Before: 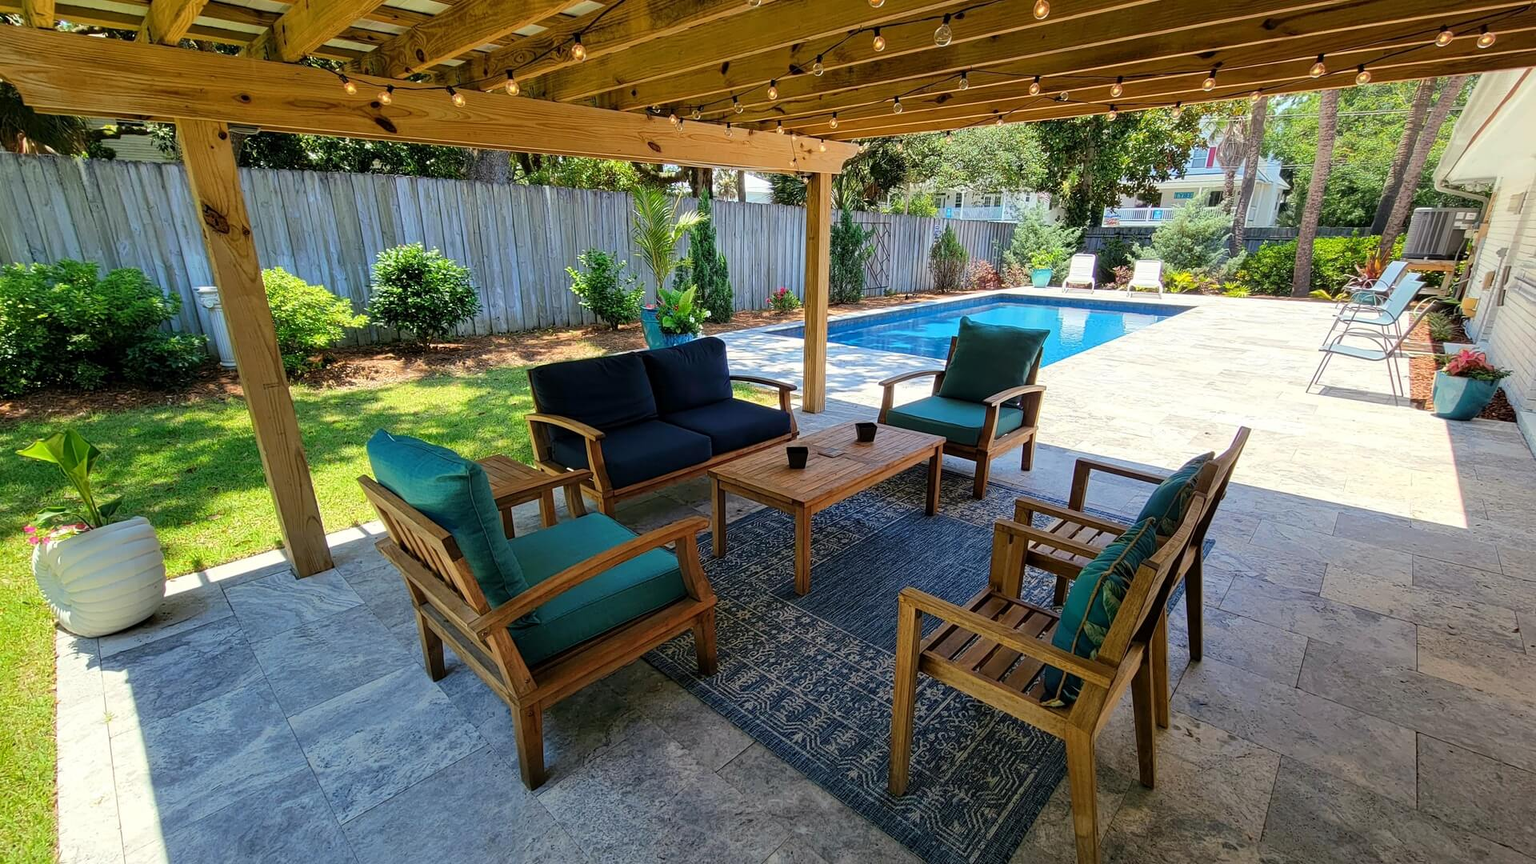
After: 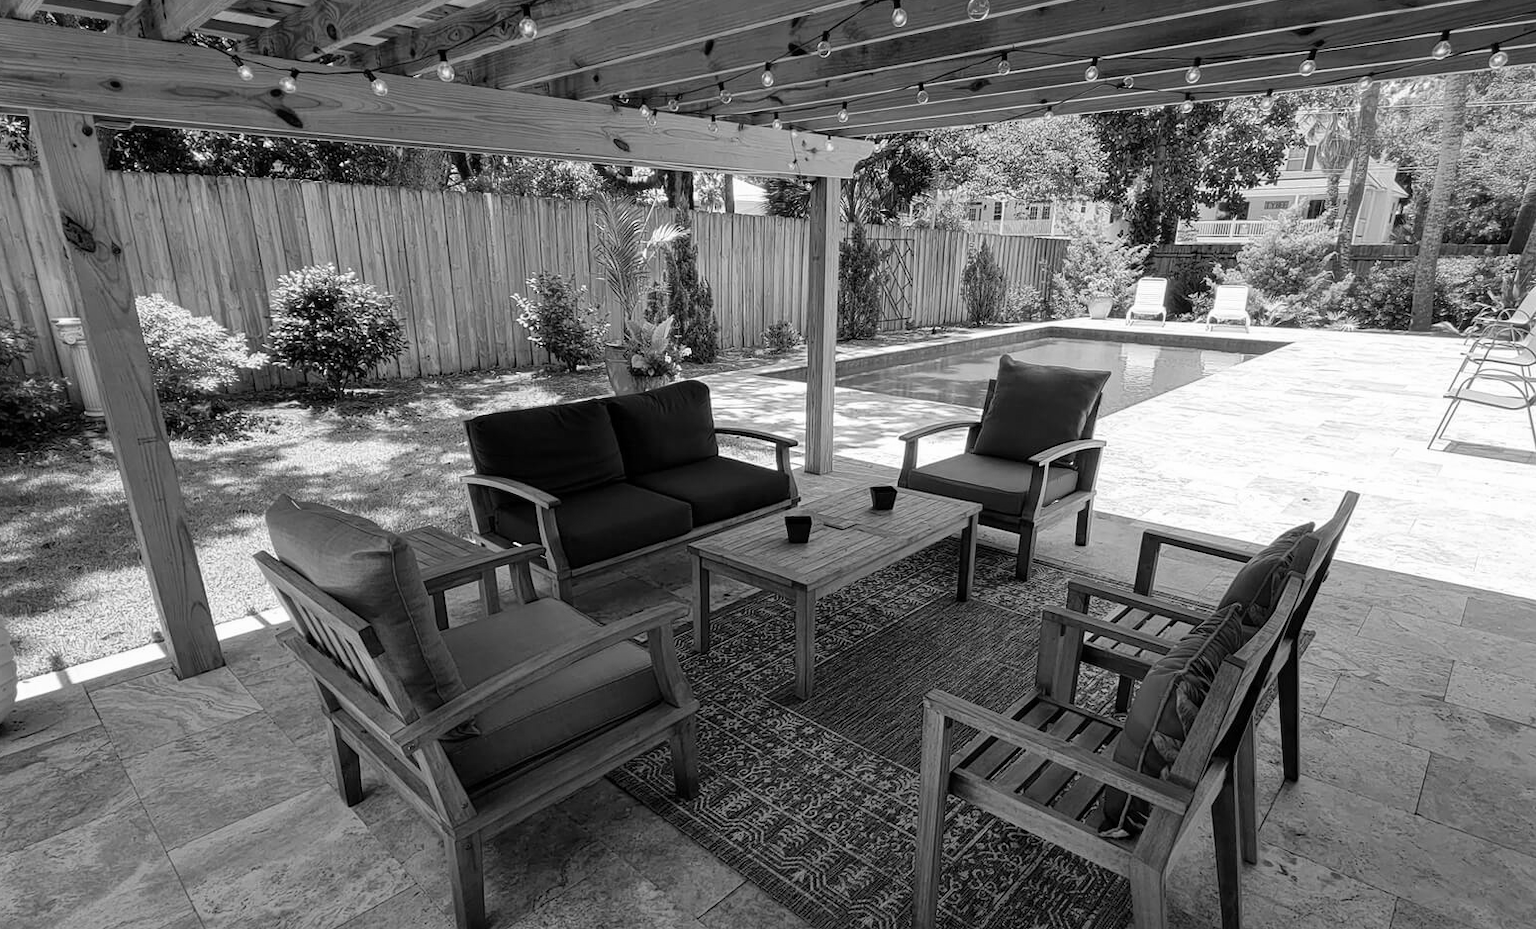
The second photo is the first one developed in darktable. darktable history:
monochrome: on, module defaults
crop: left 9.929%, top 3.475%, right 9.188%, bottom 9.529%
